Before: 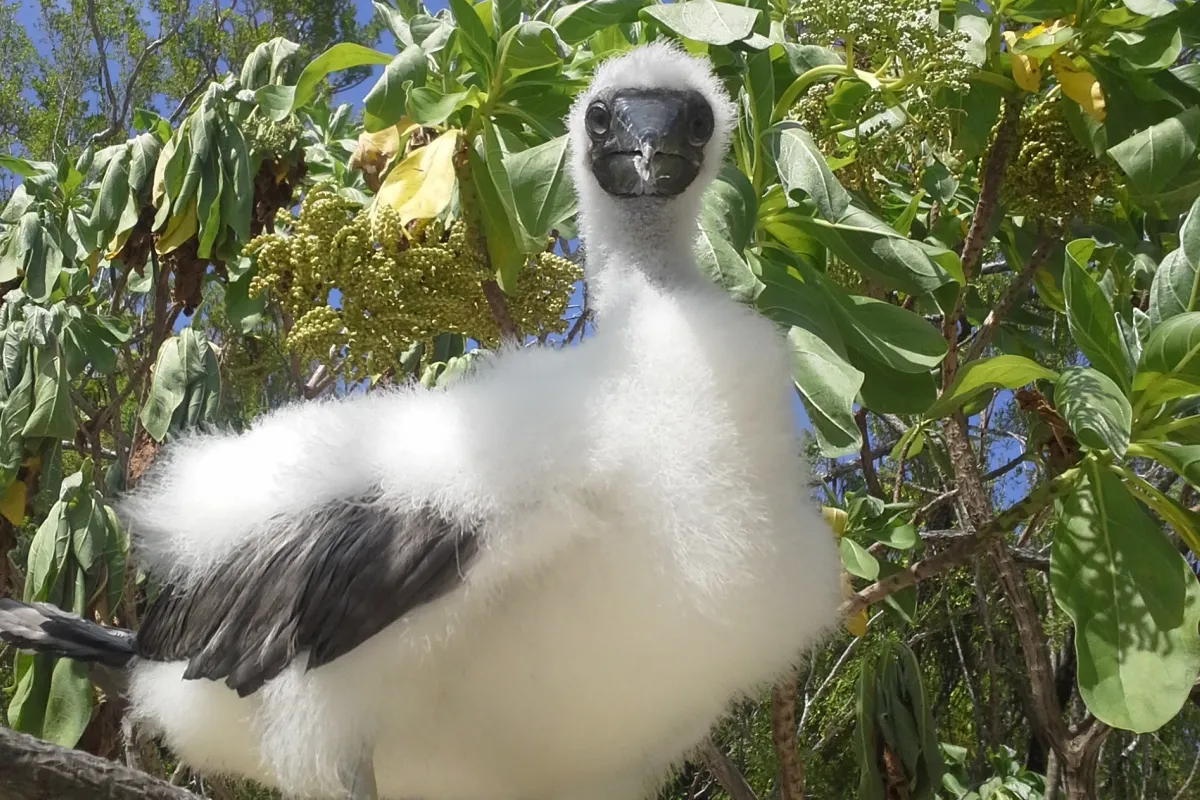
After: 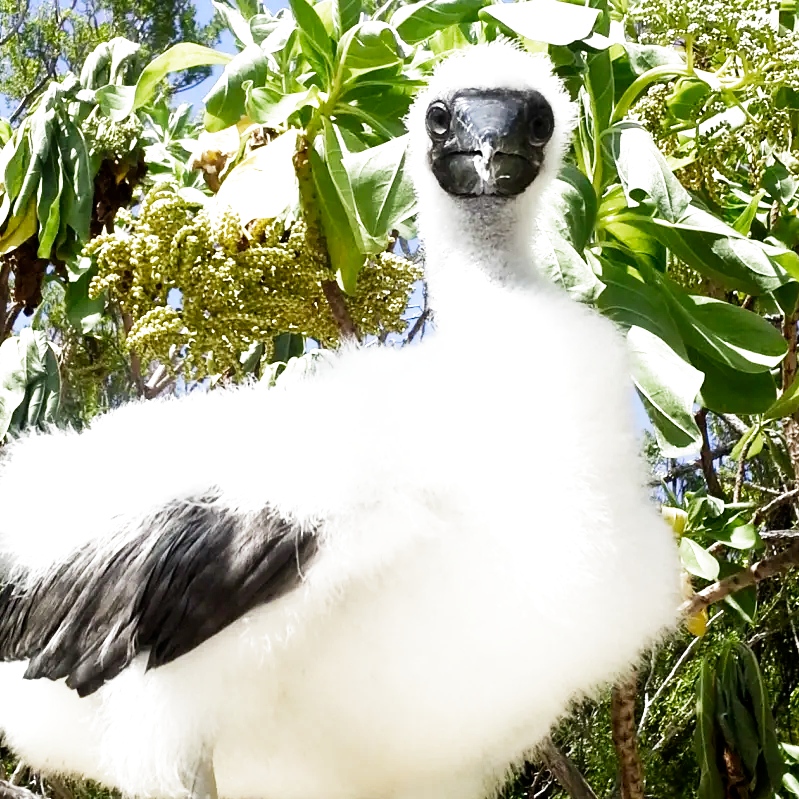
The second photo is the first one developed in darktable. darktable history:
tone equalizer: -8 EV -0.75 EV, -7 EV -0.7 EV, -6 EV -0.6 EV, -5 EV -0.4 EV, -3 EV 0.4 EV, -2 EV 0.6 EV, -1 EV 0.7 EV, +0 EV 0.75 EV, edges refinement/feathering 500, mask exposure compensation -1.57 EV, preserve details no
filmic rgb: middle gray luminance 10%, black relative exposure -8.61 EV, white relative exposure 3.3 EV, threshold 6 EV, target black luminance 0%, hardness 5.2, latitude 44.69%, contrast 1.302, highlights saturation mix 5%, shadows ↔ highlights balance 24.64%, add noise in highlights 0, preserve chrominance no, color science v3 (2019), use custom middle-gray values true, iterations of high-quality reconstruction 0, contrast in highlights soft, enable highlight reconstruction true
crop and rotate: left 13.409%, right 19.924%
